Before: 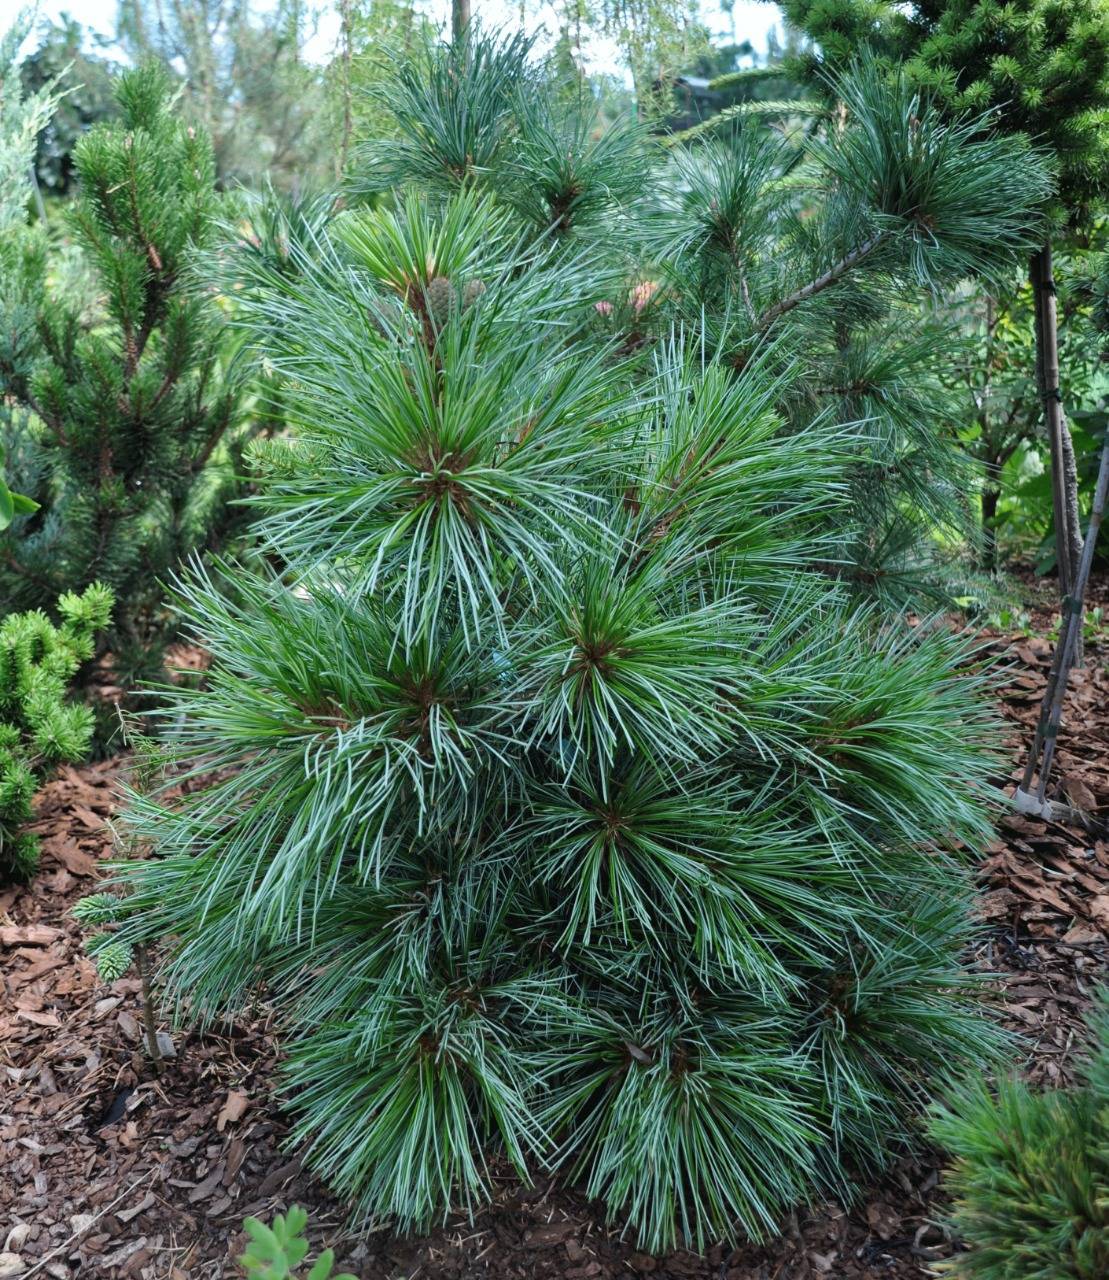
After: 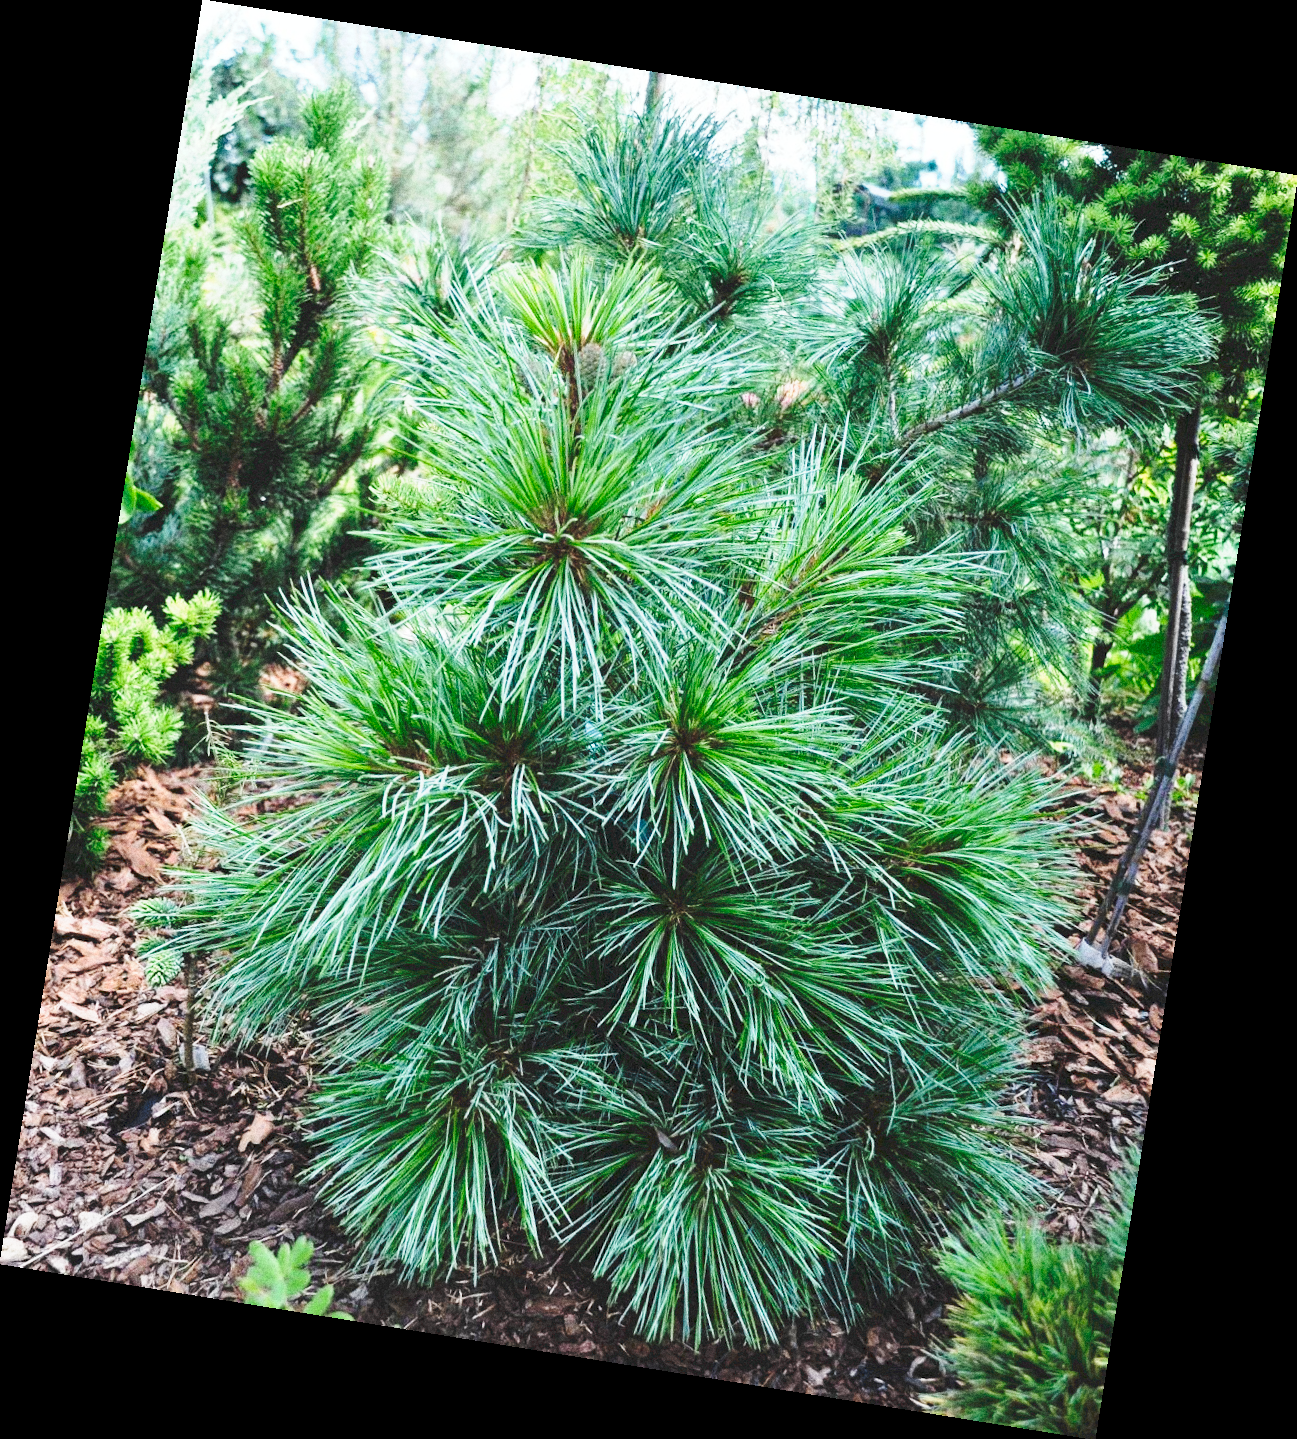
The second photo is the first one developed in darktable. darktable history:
tone curve: curves: ch0 [(0, 0) (0.003, 0.037) (0.011, 0.061) (0.025, 0.104) (0.044, 0.145) (0.069, 0.145) (0.1, 0.127) (0.136, 0.175) (0.177, 0.207) (0.224, 0.252) (0.277, 0.341) (0.335, 0.446) (0.399, 0.554) (0.468, 0.658) (0.543, 0.757) (0.623, 0.843) (0.709, 0.919) (0.801, 0.958) (0.898, 0.975) (1, 1)], preserve colors none
grain: coarseness 11.82 ISO, strength 36.67%, mid-tones bias 74.17%
rotate and perspective: rotation 9.12°, automatic cropping off
